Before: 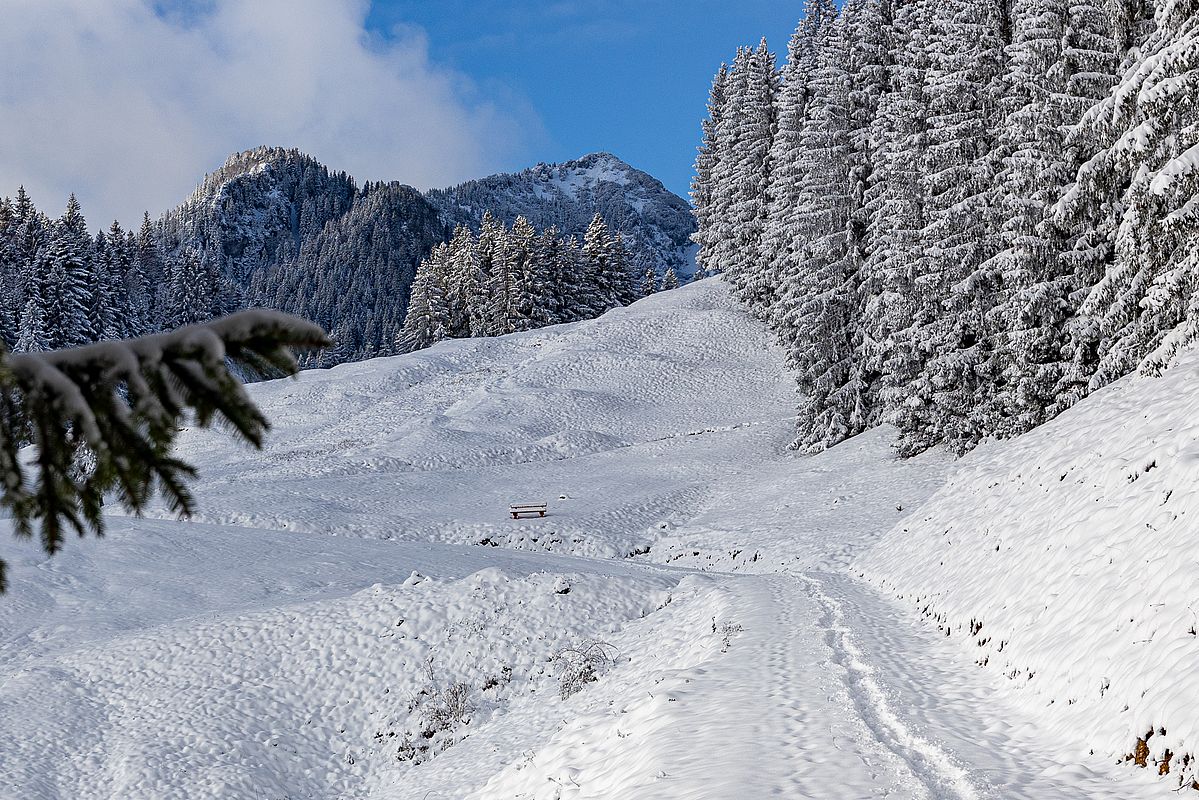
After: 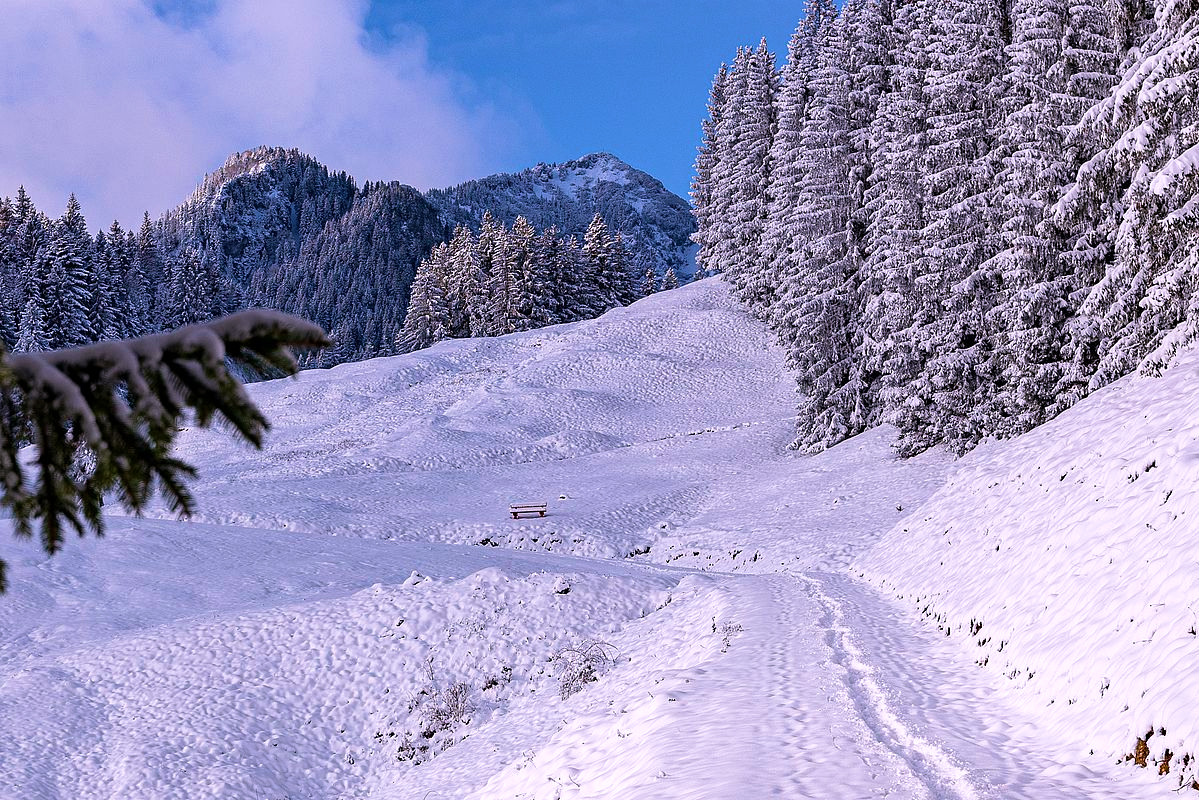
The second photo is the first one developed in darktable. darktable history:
velvia: strength 45%
tone equalizer: -8 EV -0.55 EV
white balance: red 1.066, blue 1.119
